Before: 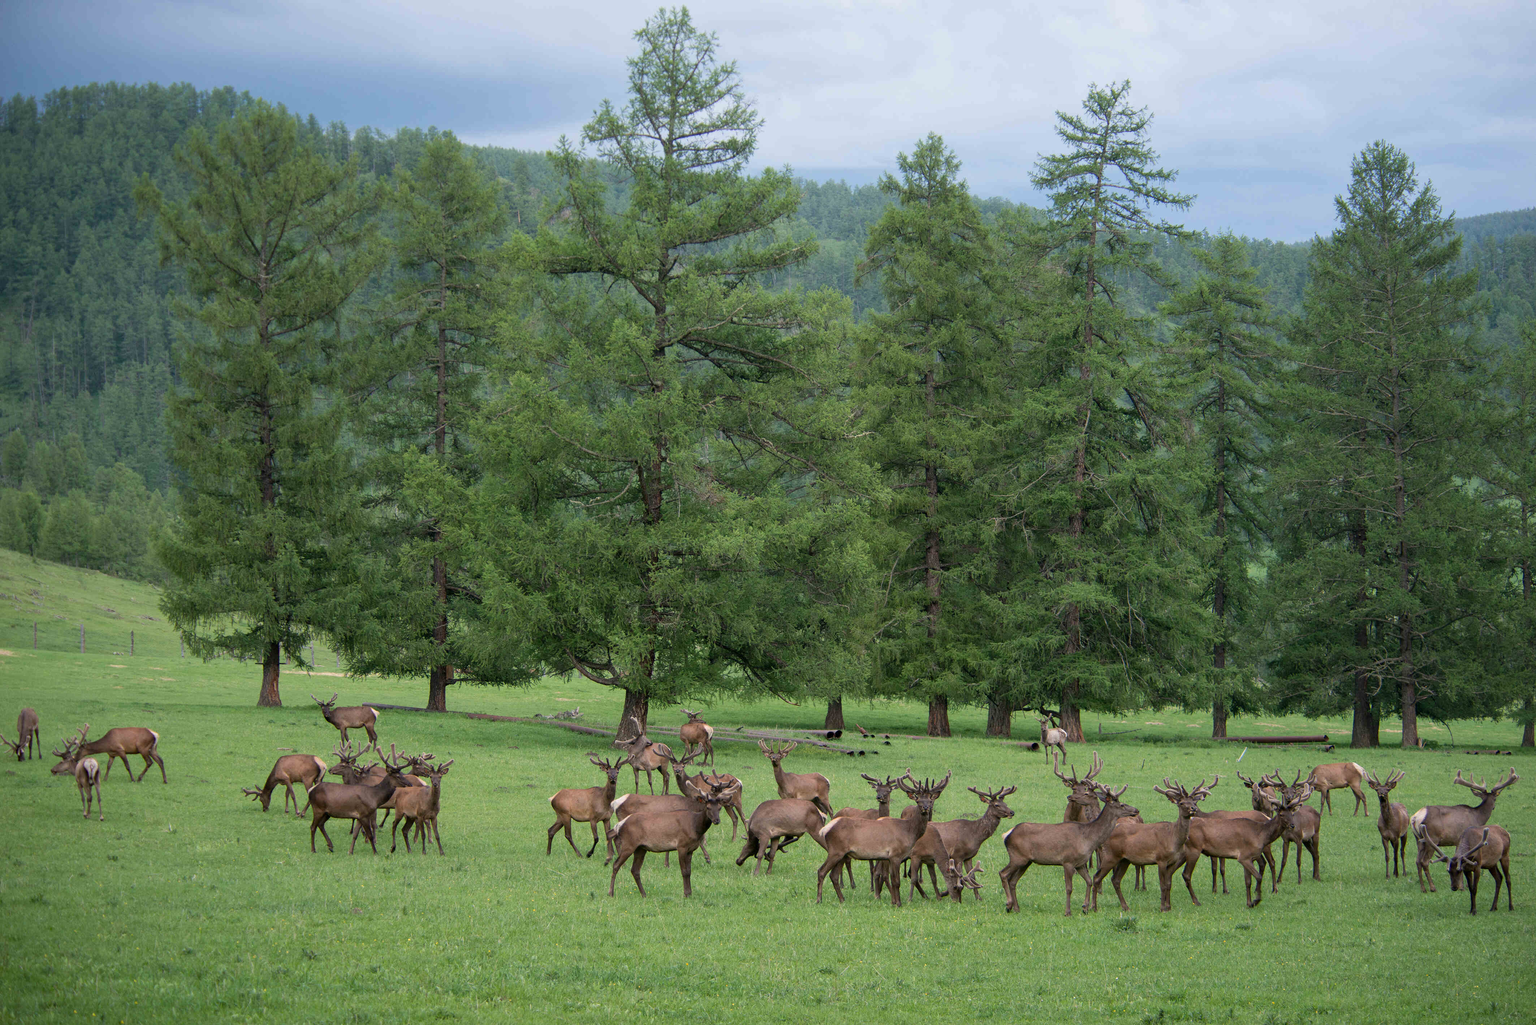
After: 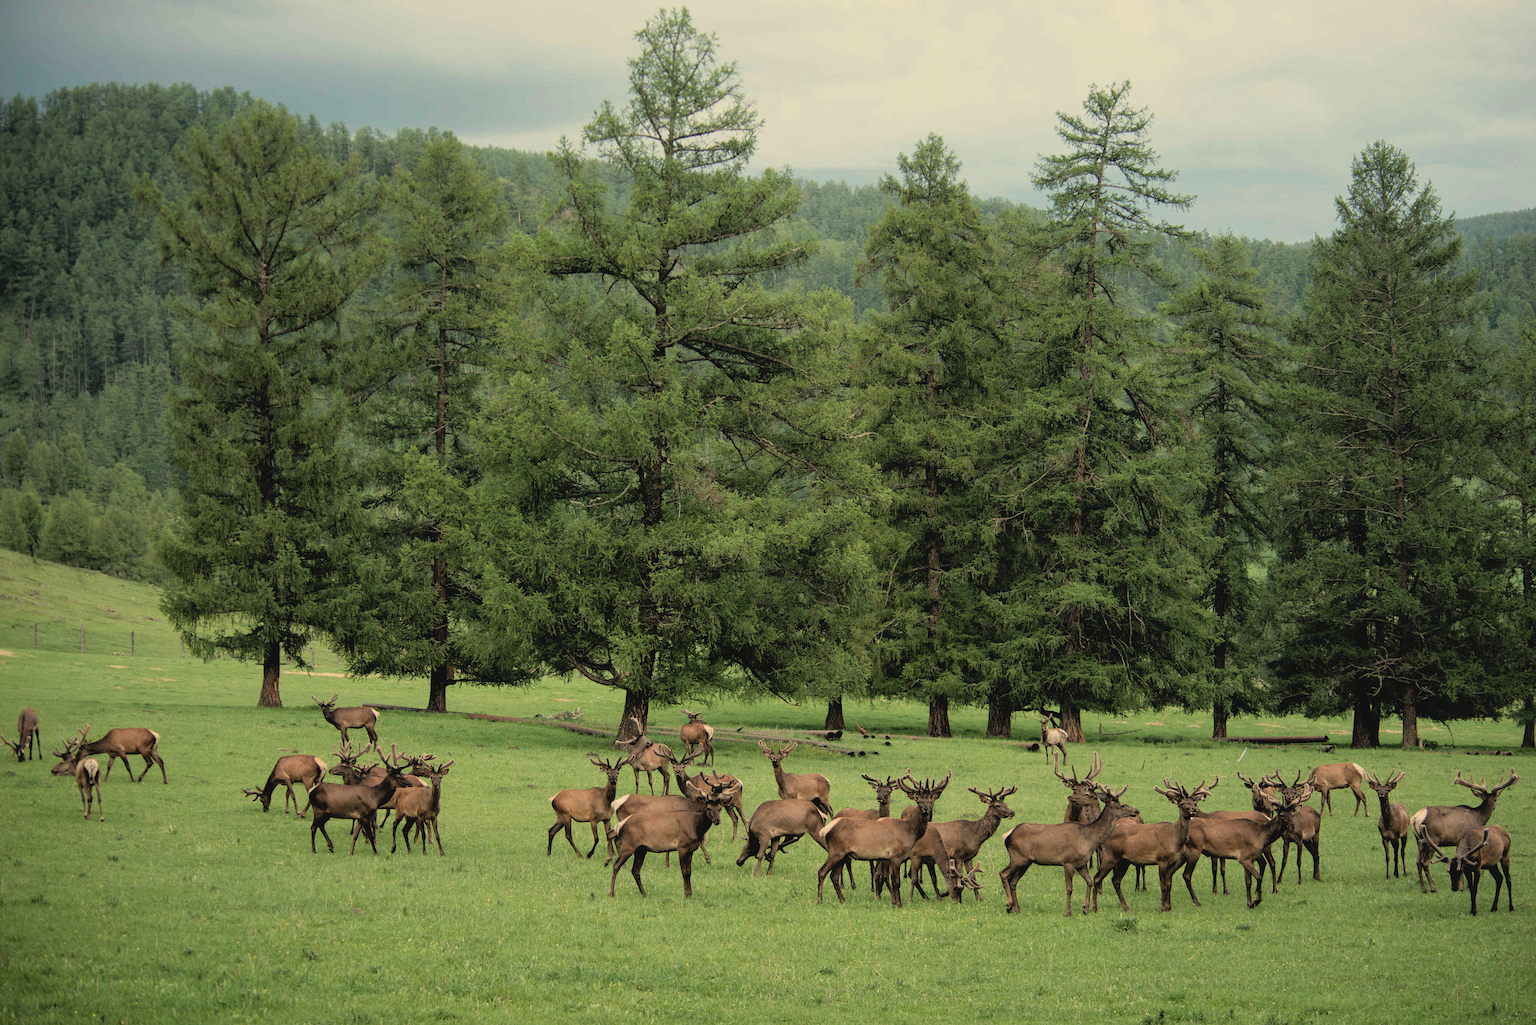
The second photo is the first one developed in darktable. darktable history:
contrast brightness saturation: contrast -0.1, saturation -0.1
white balance: red 1.08, blue 0.791
filmic rgb: black relative exposure -3.72 EV, white relative exposure 2.77 EV, dynamic range scaling -5.32%, hardness 3.03
